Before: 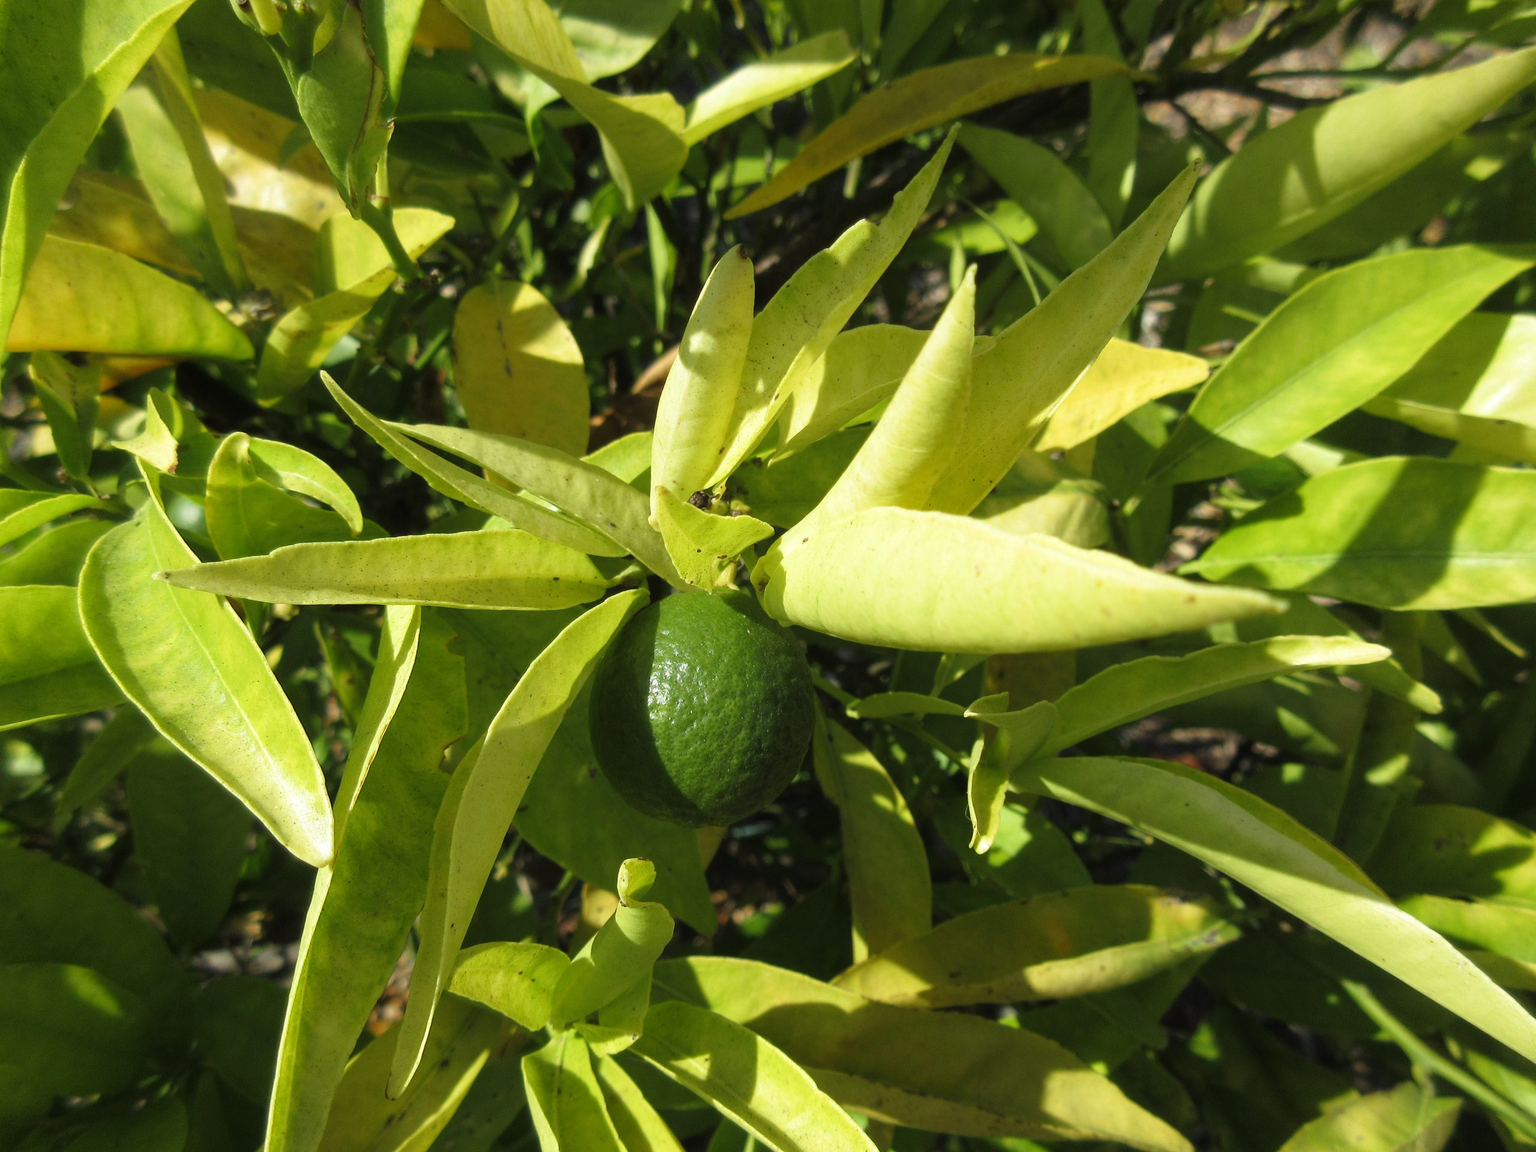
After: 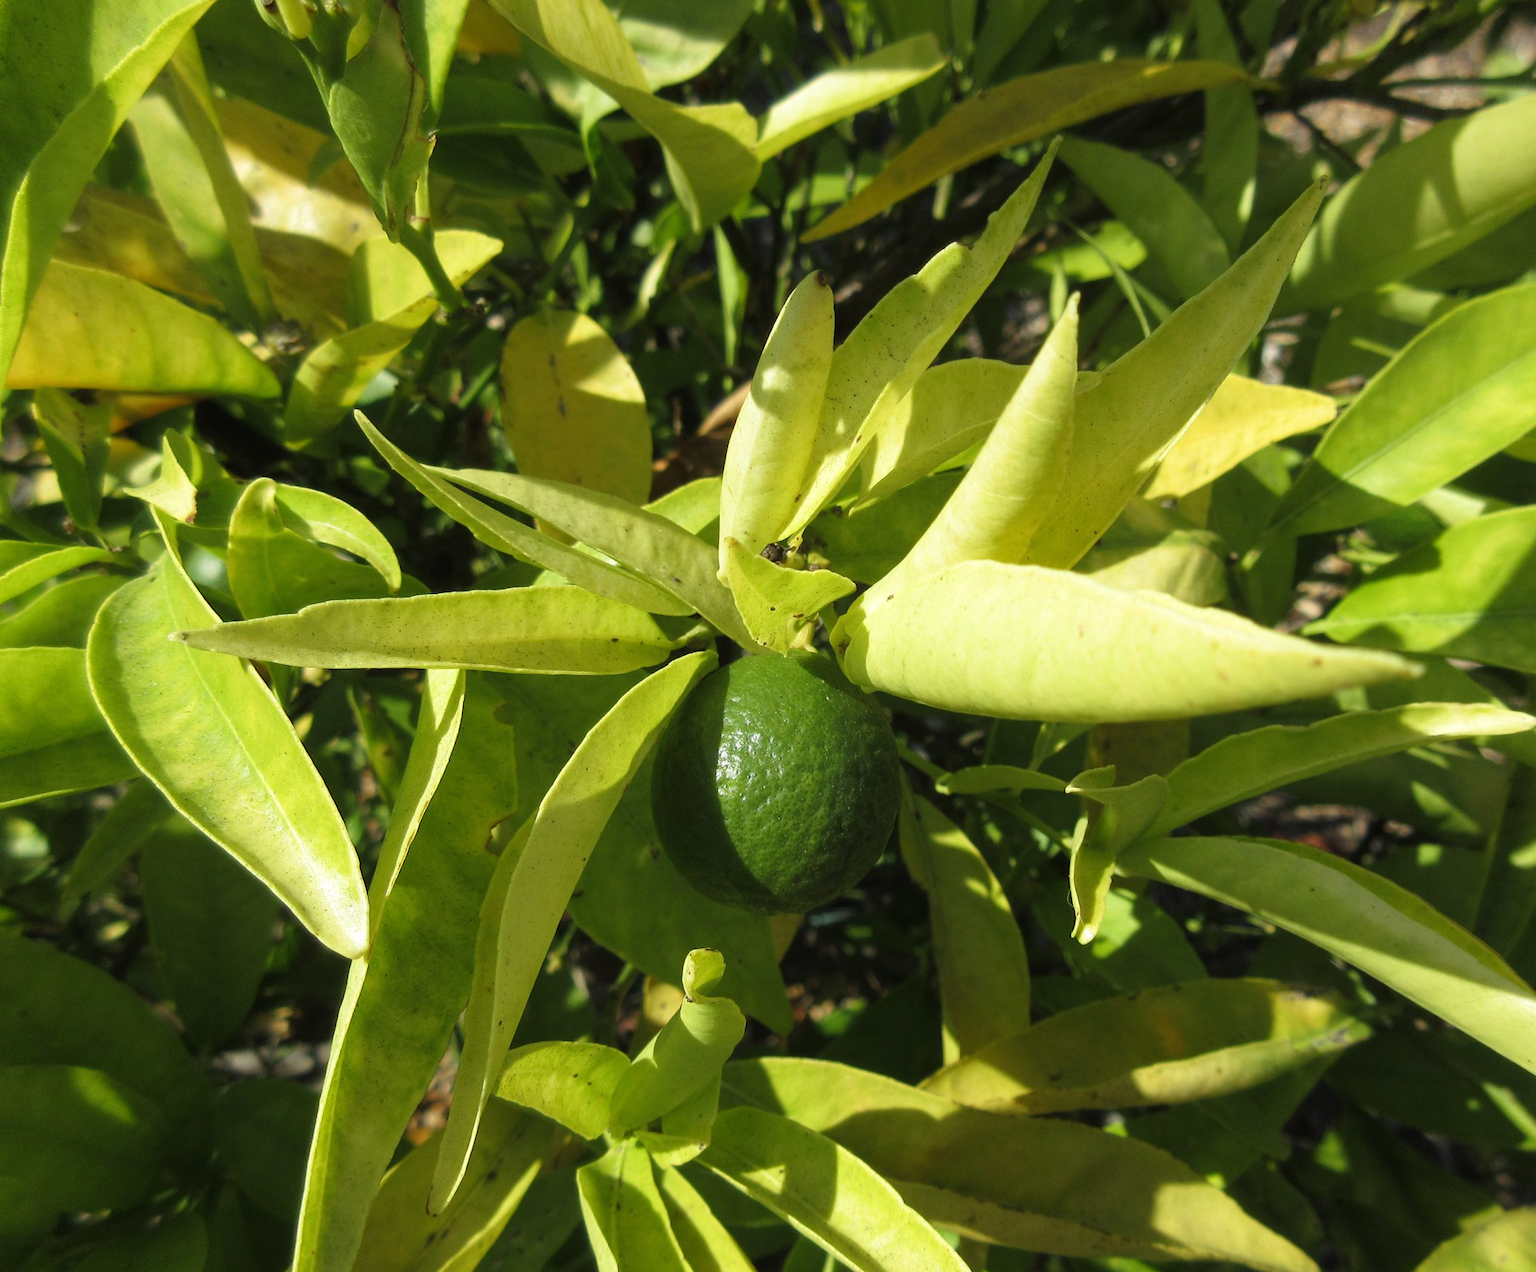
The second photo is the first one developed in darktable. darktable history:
crop: right 9.496%, bottom 0.042%
